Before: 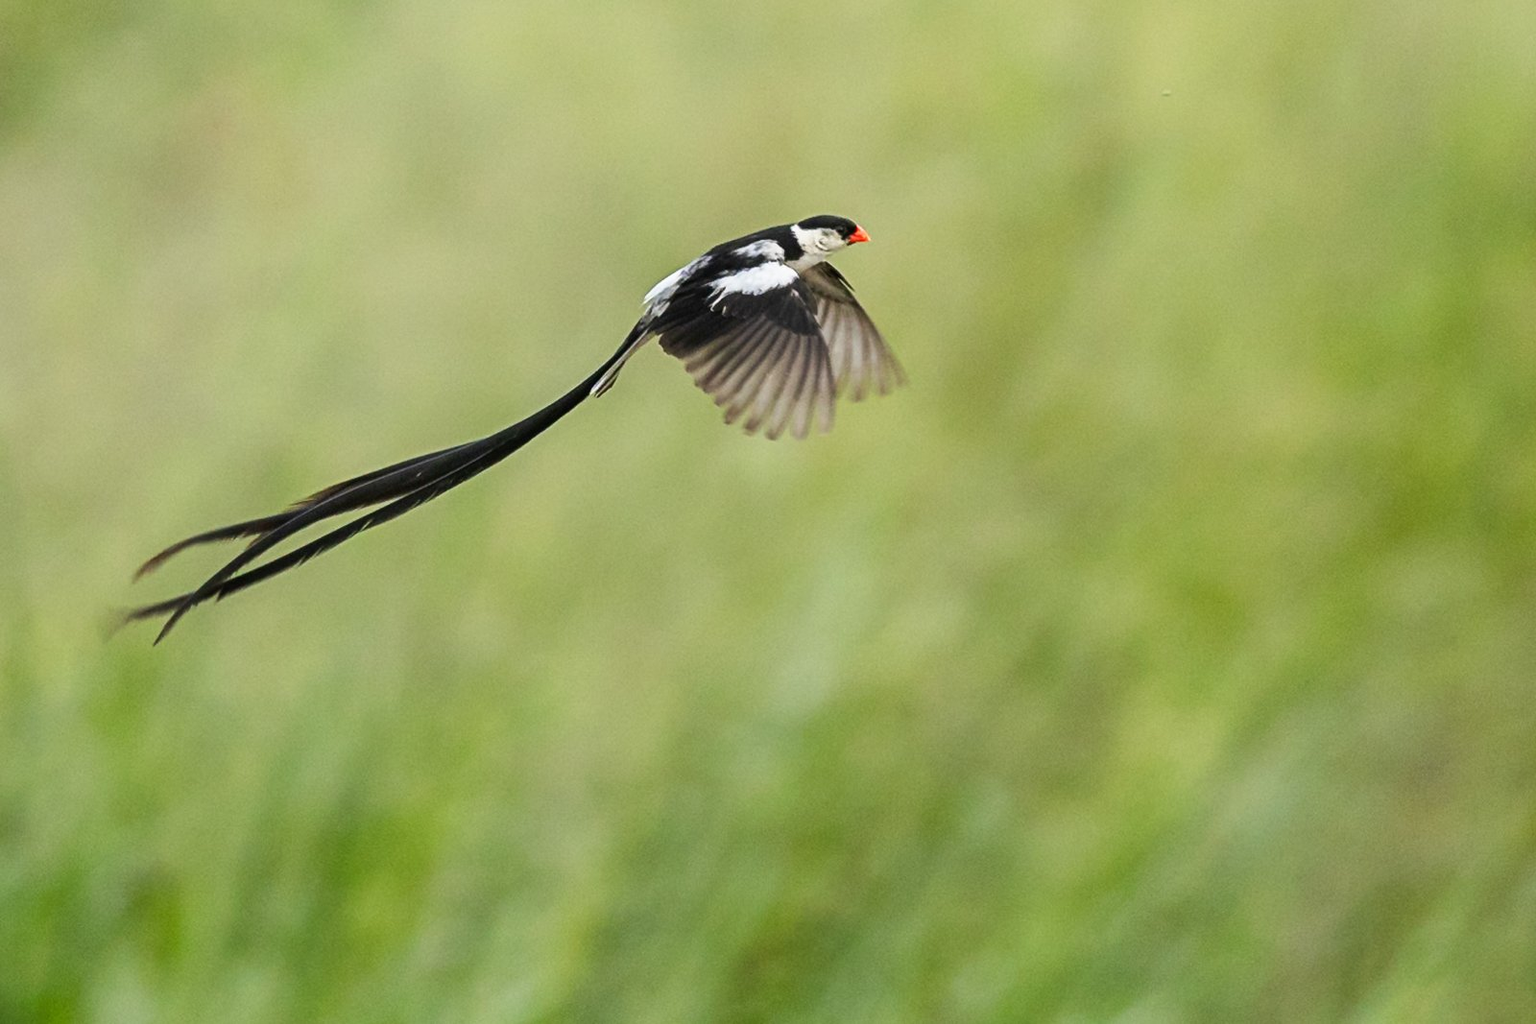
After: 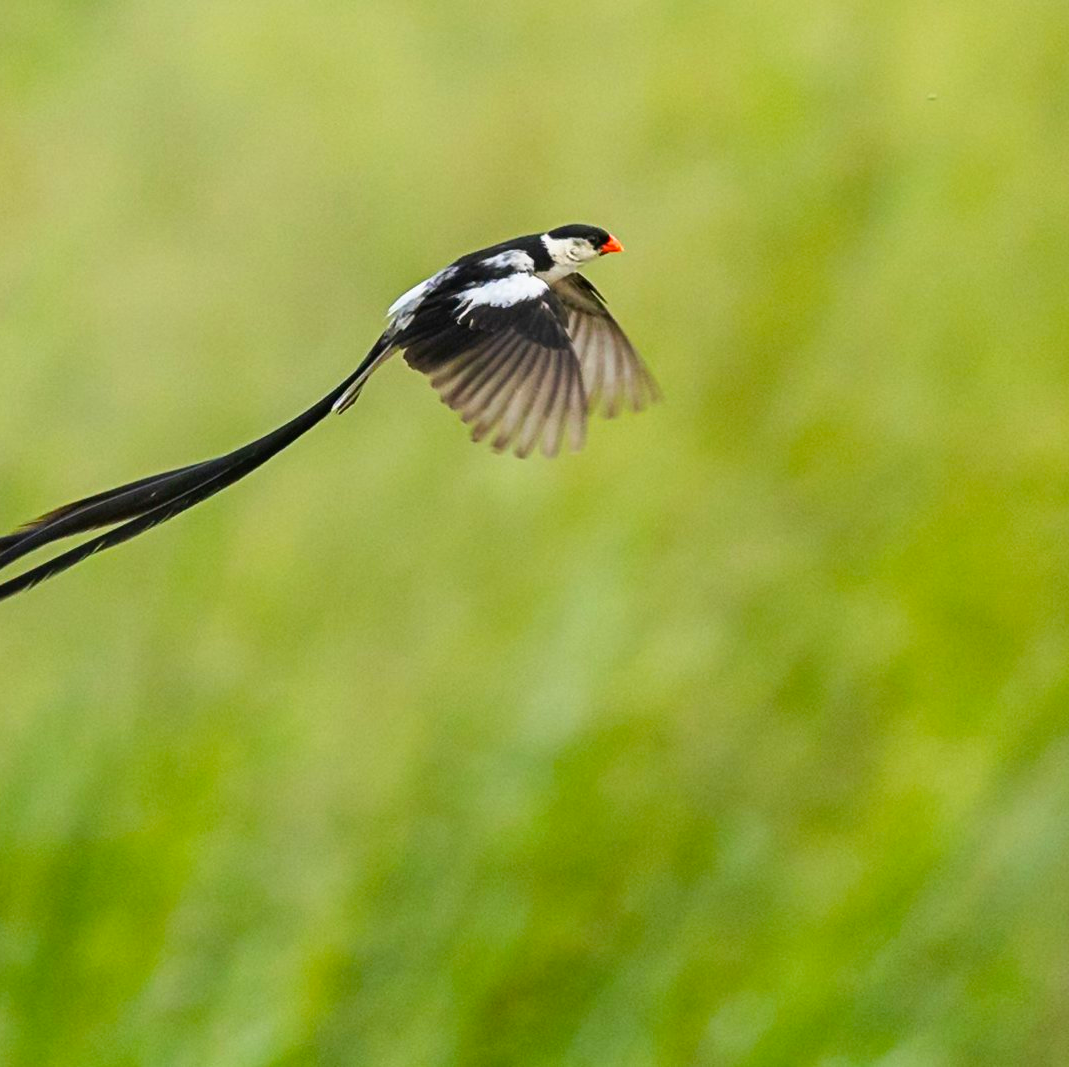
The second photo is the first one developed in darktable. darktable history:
color balance rgb: linear chroma grading › global chroma 9.31%, global vibrance 41.49%
crop and rotate: left 17.732%, right 15.423%
exposure: compensate highlight preservation false
